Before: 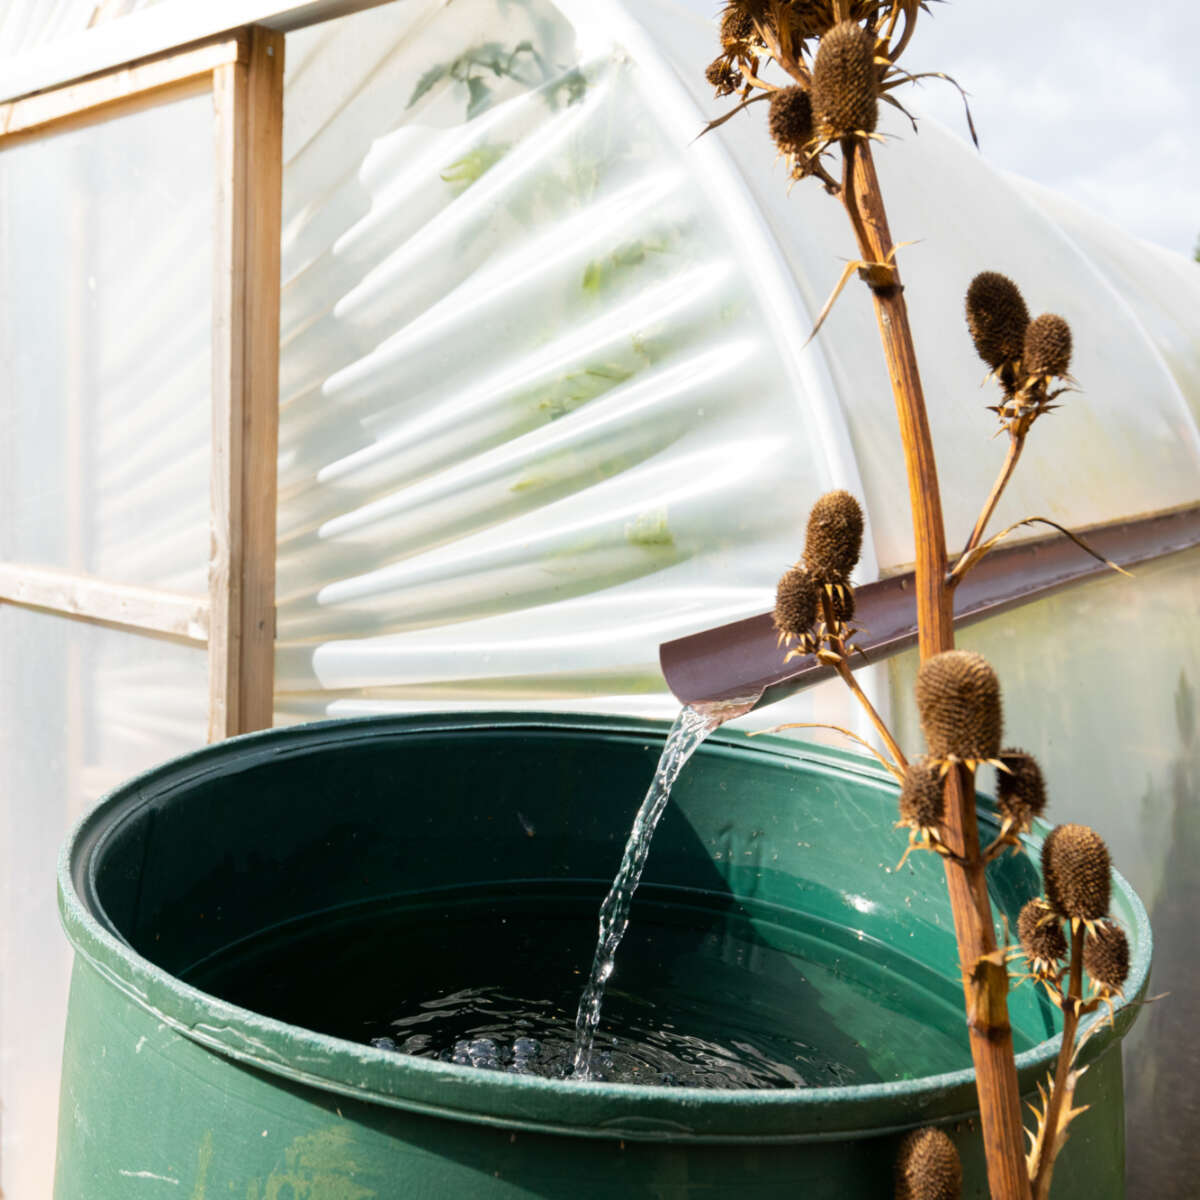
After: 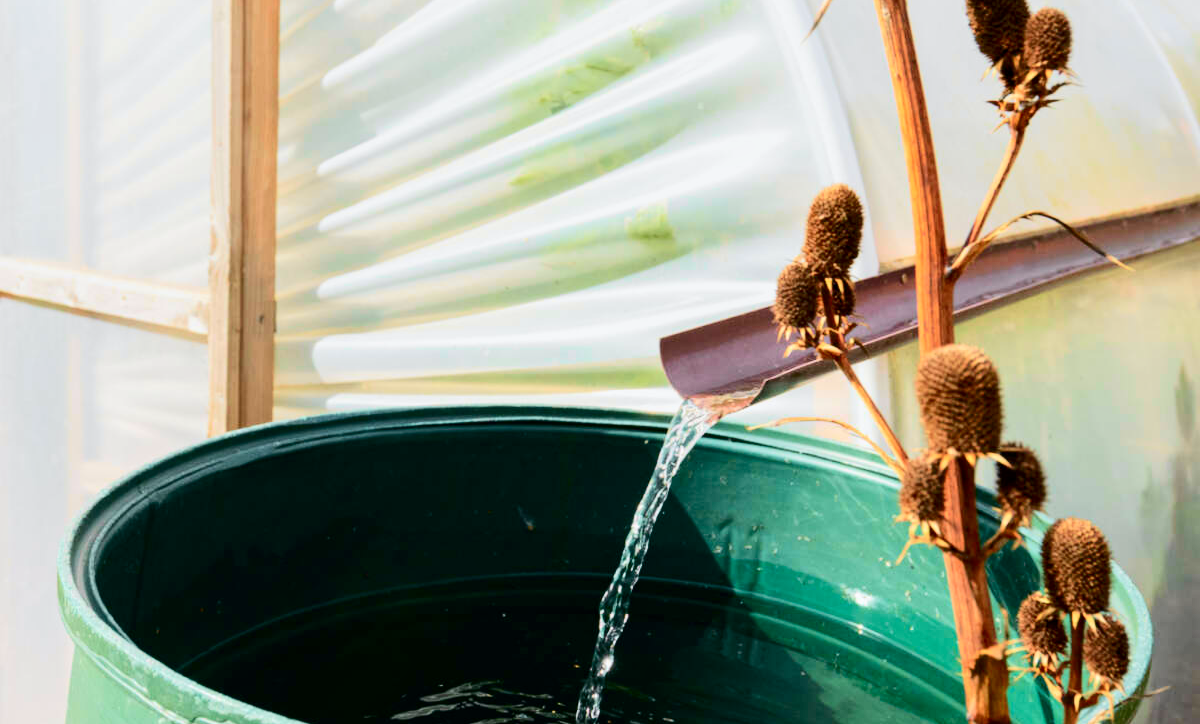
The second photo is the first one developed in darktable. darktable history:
crop and rotate: top 25.568%, bottom 14.039%
local contrast: highlights 103%, shadows 100%, detail 120%, midtone range 0.2
contrast equalizer: octaves 7, y [[0.5, 0.5, 0.544, 0.569, 0.5, 0.5], [0.5 ×6], [0.5 ×6], [0 ×6], [0 ×6]], mix 0.297
tone curve: curves: ch0 [(0, 0.012) (0.052, 0.04) (0.107, 0.086) (0.276, 0.265) (0.461, 0.531) (0.718, 0.79) (0.921, 0.909) (0.999, 0.951)]; ch1 [(0, 0) (0.339, 0.298) (0.402, 0.363) (0.444, 0.415) (0.485, 0.469) (0.494, 0.493) (0.504, 0.501) (0.525, 0.534) (0.555, 0.587) (0.594, 0.647) (1, 1)]; ch2 [(0, 0) (0.48, 0.48) (0.504, 0.5) (0.535, 0.557) (0.581, 0.623) (0.649, 0.683) (0.824, 0.815) (1, 1)], color space Lab, independent channels, preserve colors none
